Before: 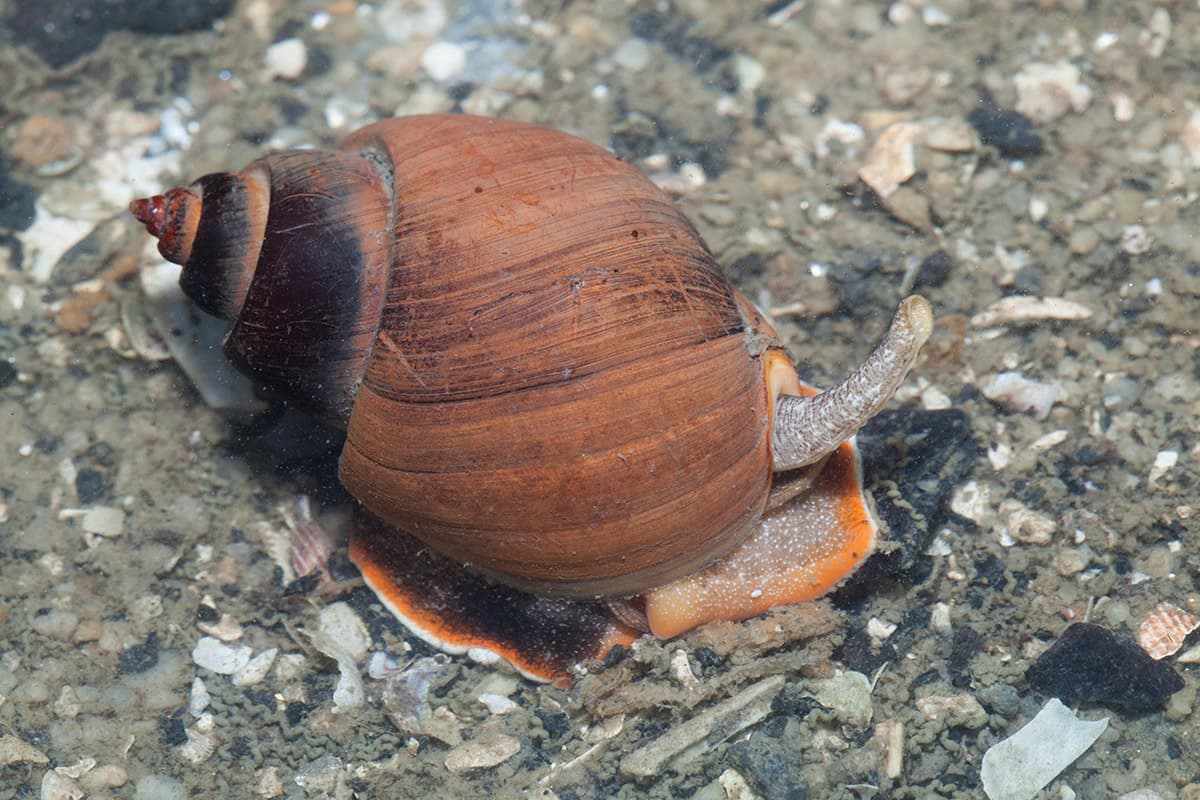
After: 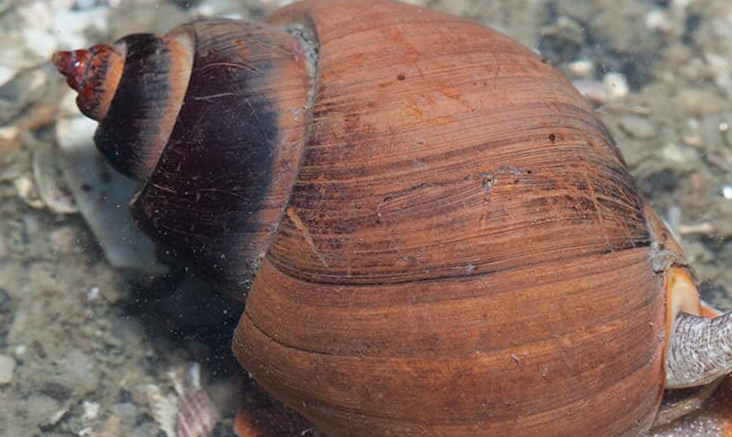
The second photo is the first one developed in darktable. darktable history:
crop and rotate: angle -5.98°, left 2.104%, top 7.025%, right 27.684%, bottom 30.022%
